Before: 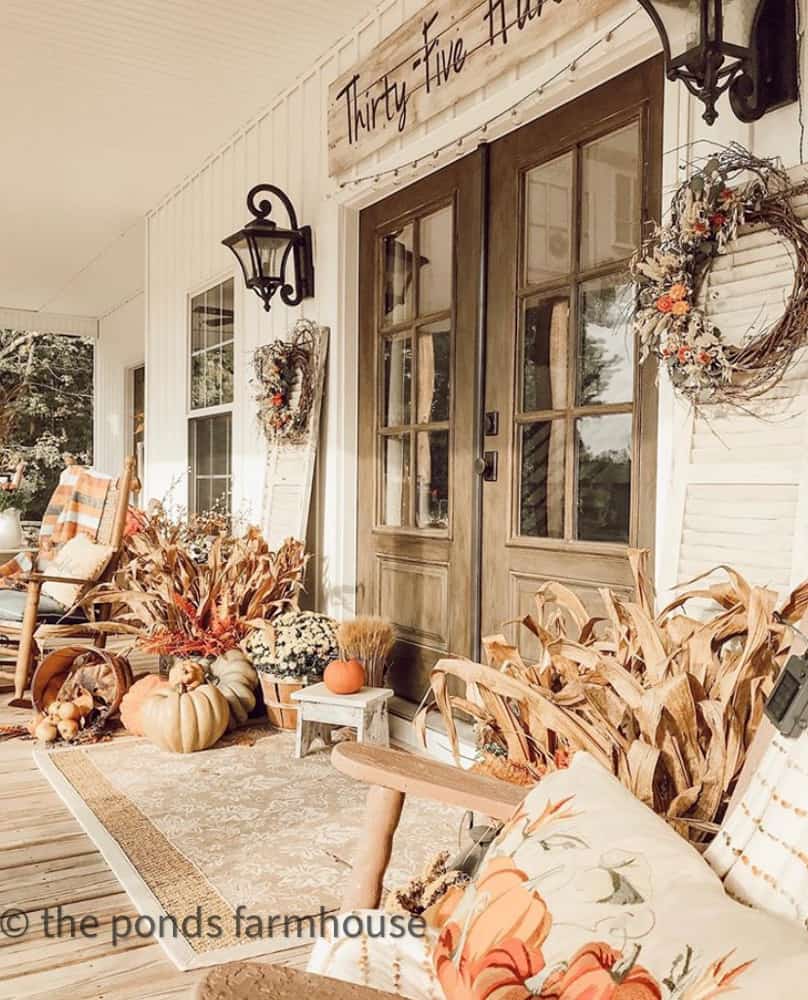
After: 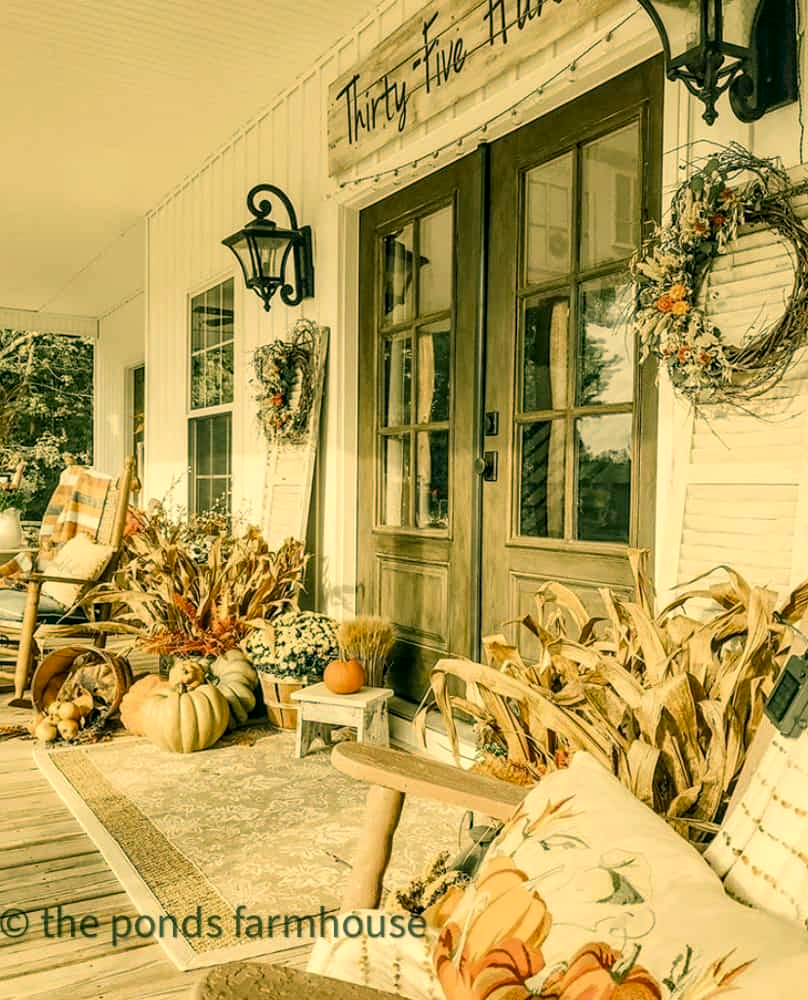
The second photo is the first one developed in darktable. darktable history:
exposure: black level correction 0.005, exposure 0.002 EV, compensate highlight preservation false
color correction: highlights a* 5.61, highlights b* 33.06, shadows a* -25.42, shadows b* 3.7
local contrast: on, module defaults
